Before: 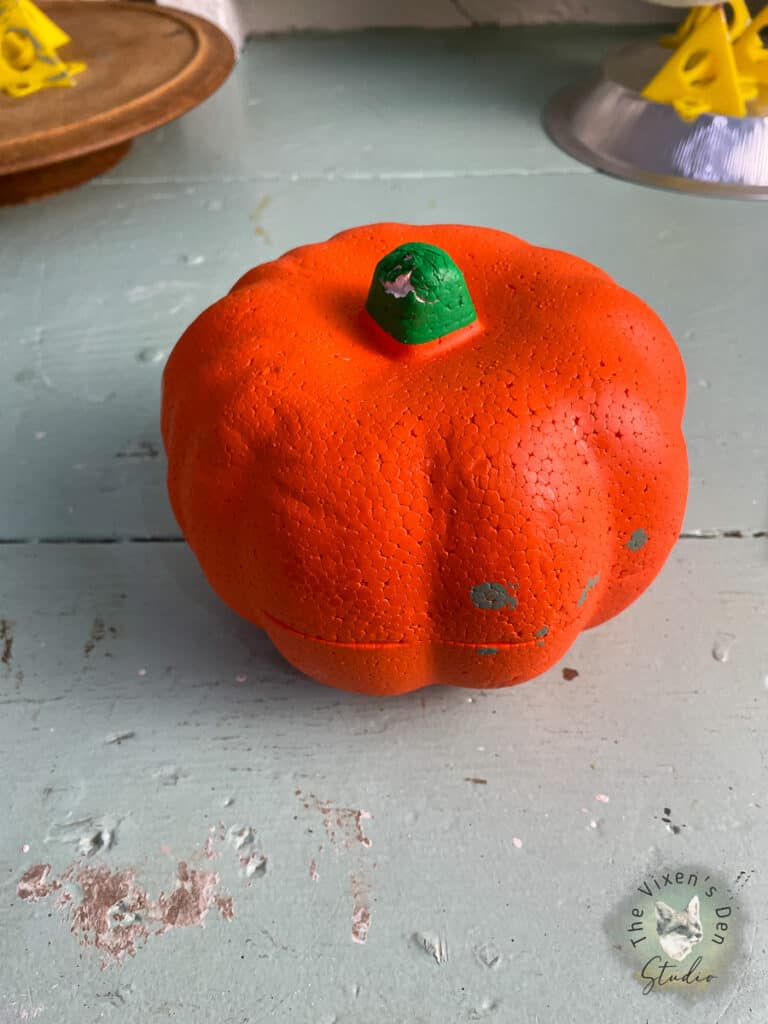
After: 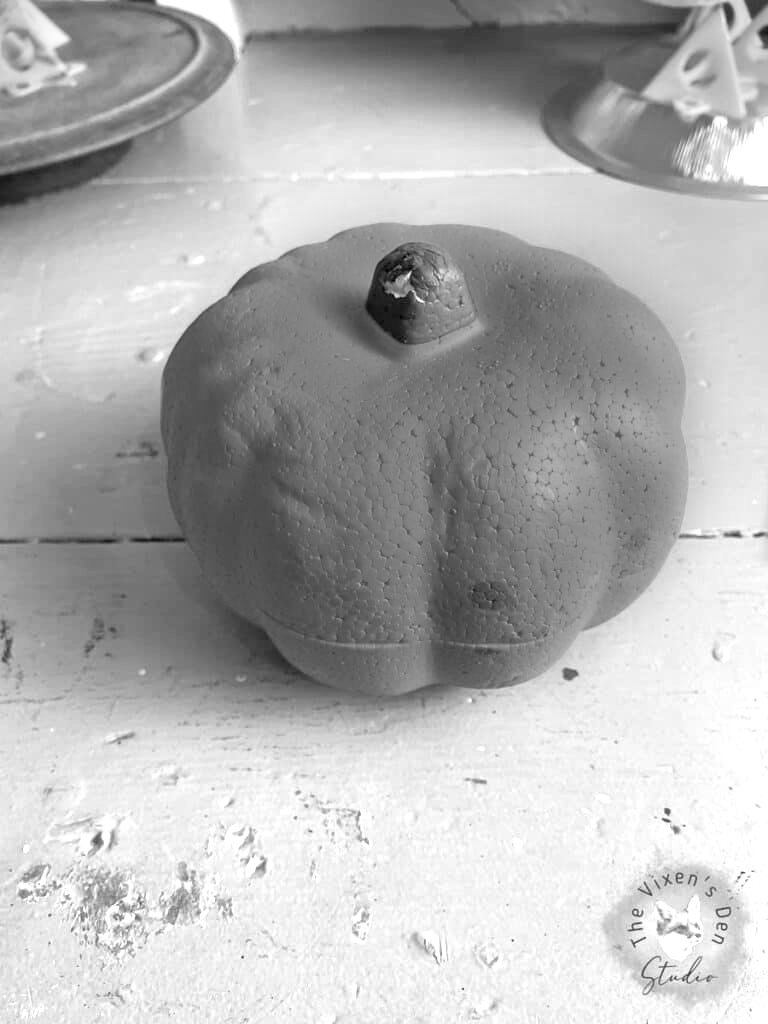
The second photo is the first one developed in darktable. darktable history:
white balance: red 1.123, blue 0.83
rgb levels: levels [[0.01, 0.419, 0.839], [0, 0.5, 1], [0, 0.5, 1]]
exposure: exposure 0.64 EV, compensate highlight preservation false
monochrome: size 1
